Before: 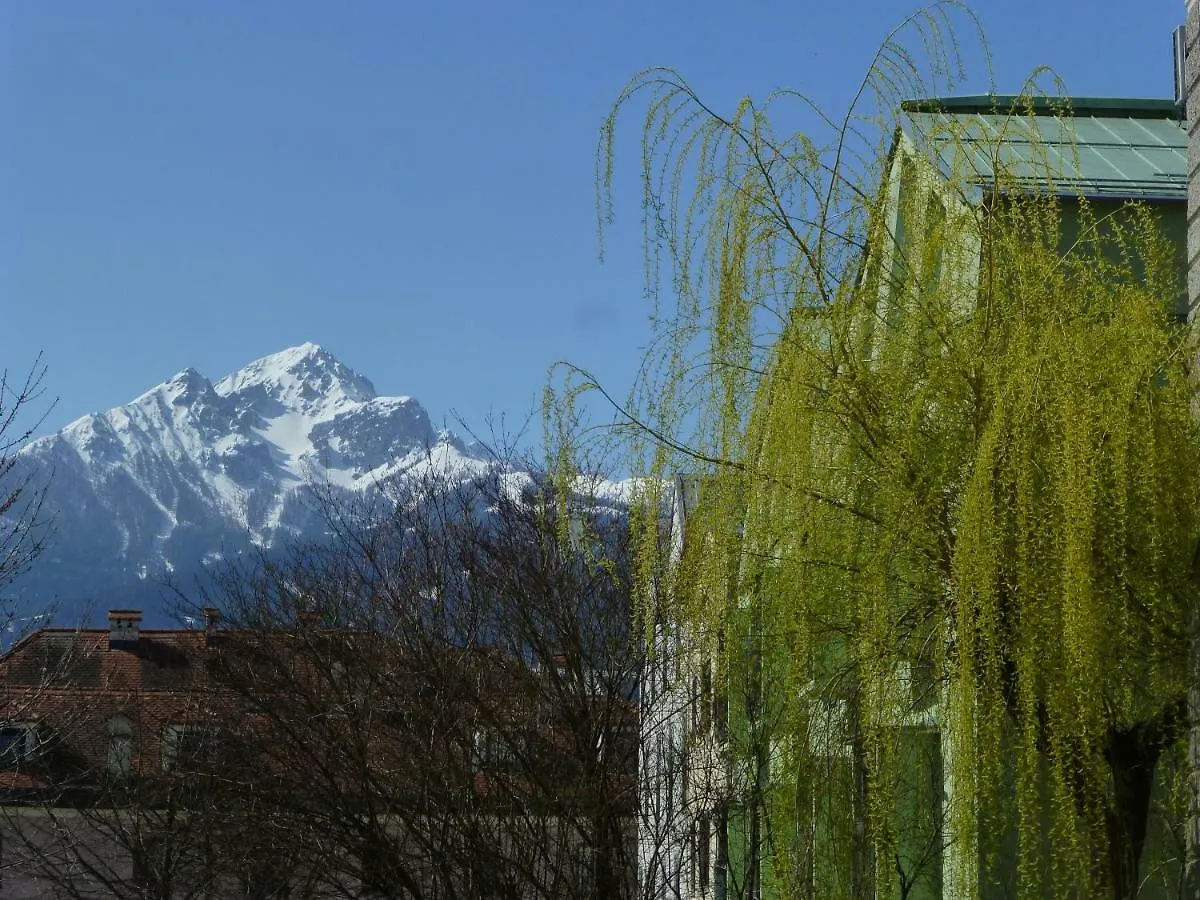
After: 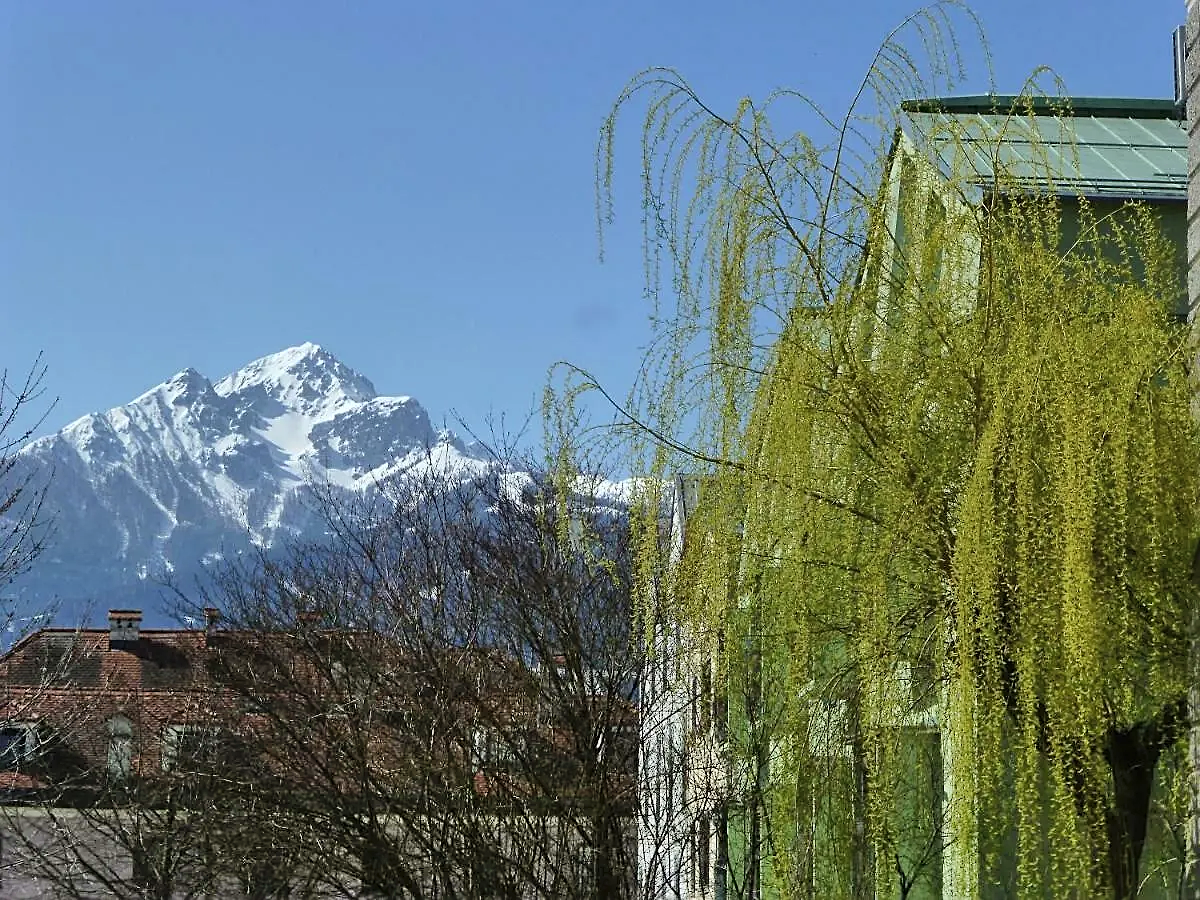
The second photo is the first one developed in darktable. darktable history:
sharpen: on, module defaults
shadows and highlights: radius 109.75, shadows 51.57, white point adjustment 9.09, highlights -2.41, highlights color adjustment 89.82%, soften with gaussian
